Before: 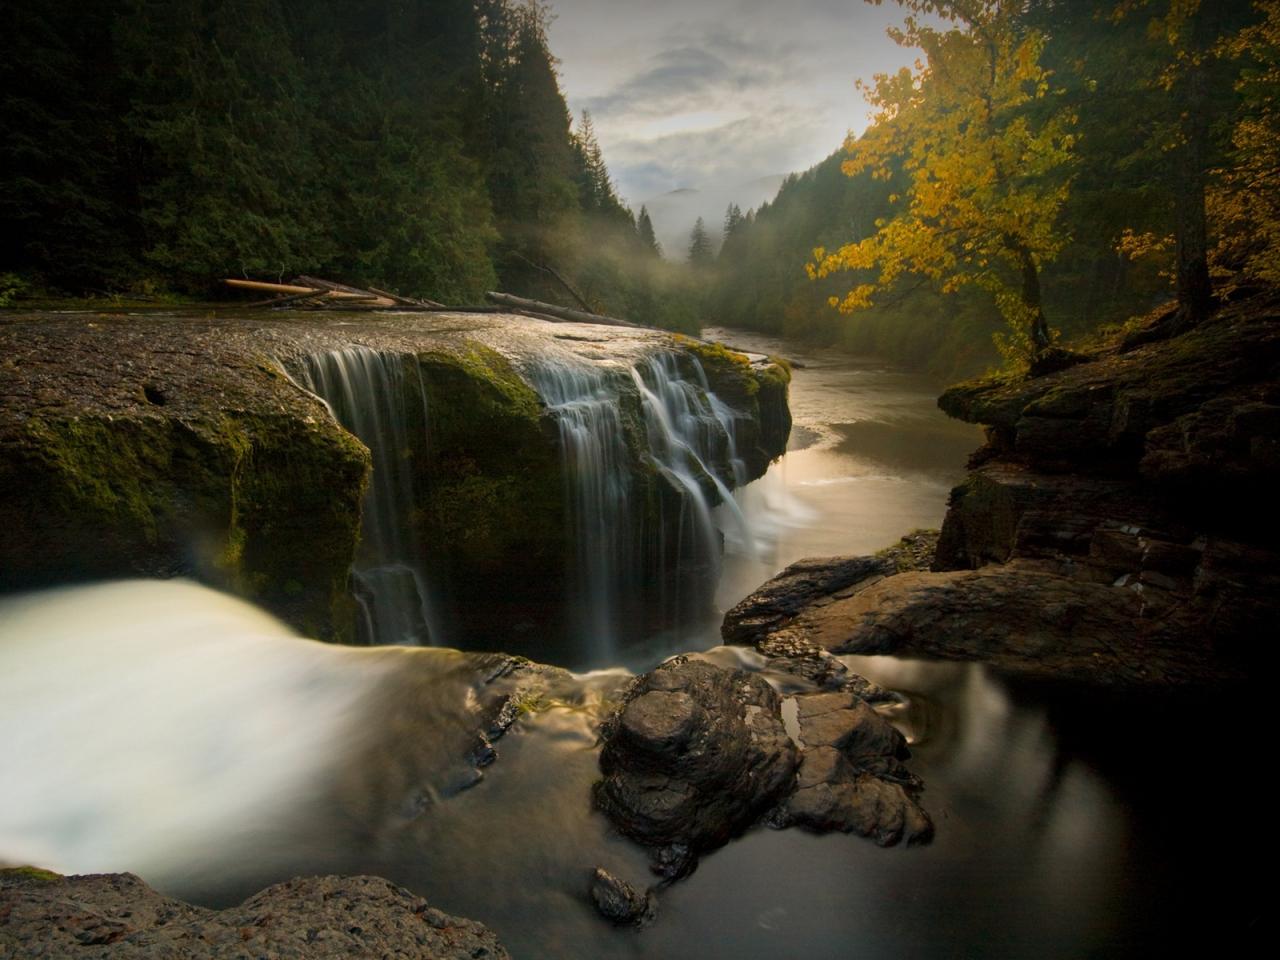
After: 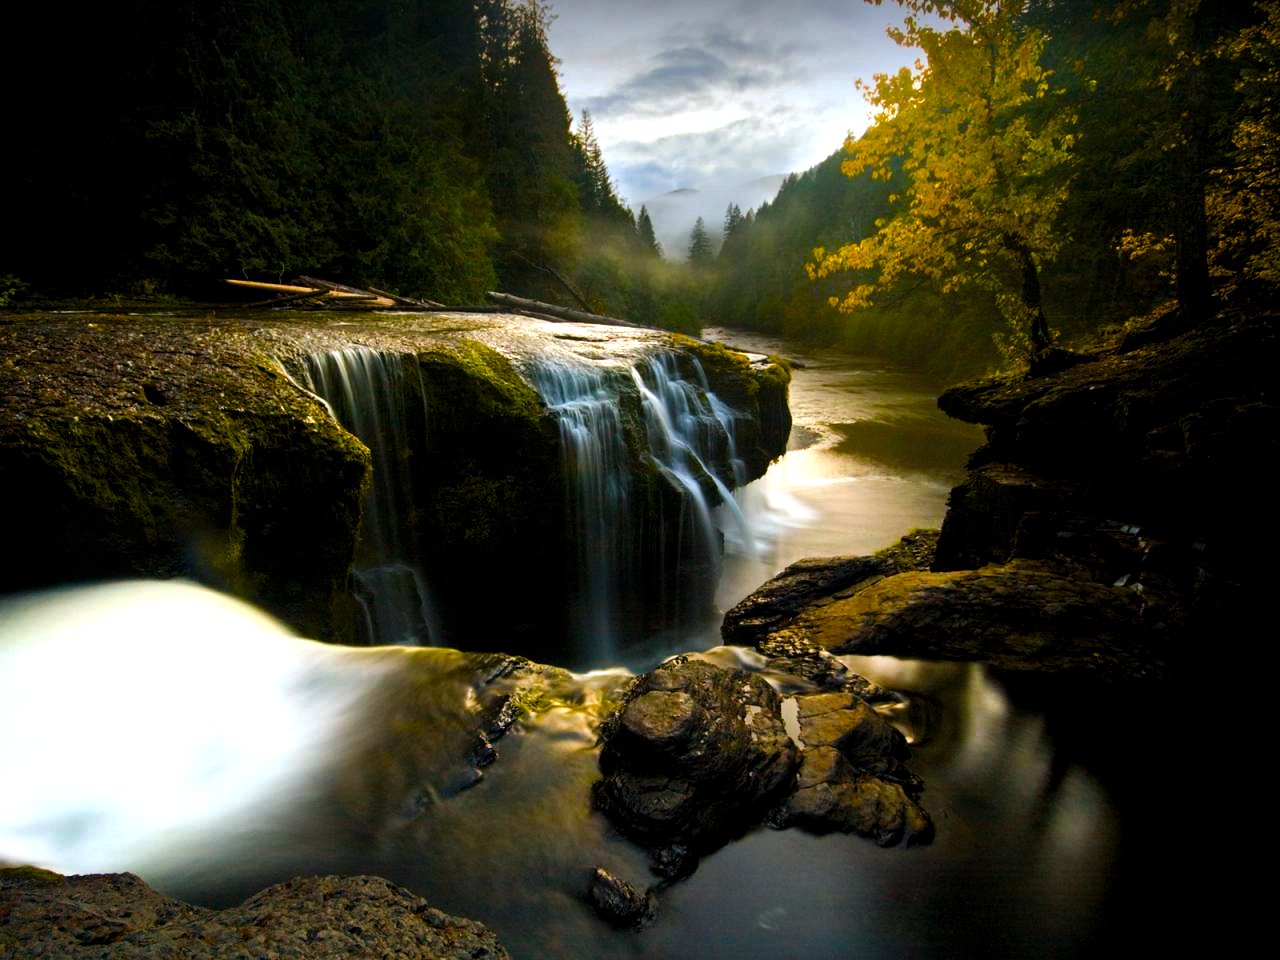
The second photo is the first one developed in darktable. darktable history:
white balance: red 0.954, blue 1.079
levels: levels [0.044, 0.475, 0.791]
color balance rgb: perceptual saturation grading › global saturation 24.74%, perceptual saturation grading › highlights -51.22%, perceptual saturation grading › mid-tones 19.16%, perceptual saturation grading › shadows 60.98%, global vibrance 50%
shadows and highlights: radius 118.69, shadows 42.21, highlights -61.56, soften with gaussian
